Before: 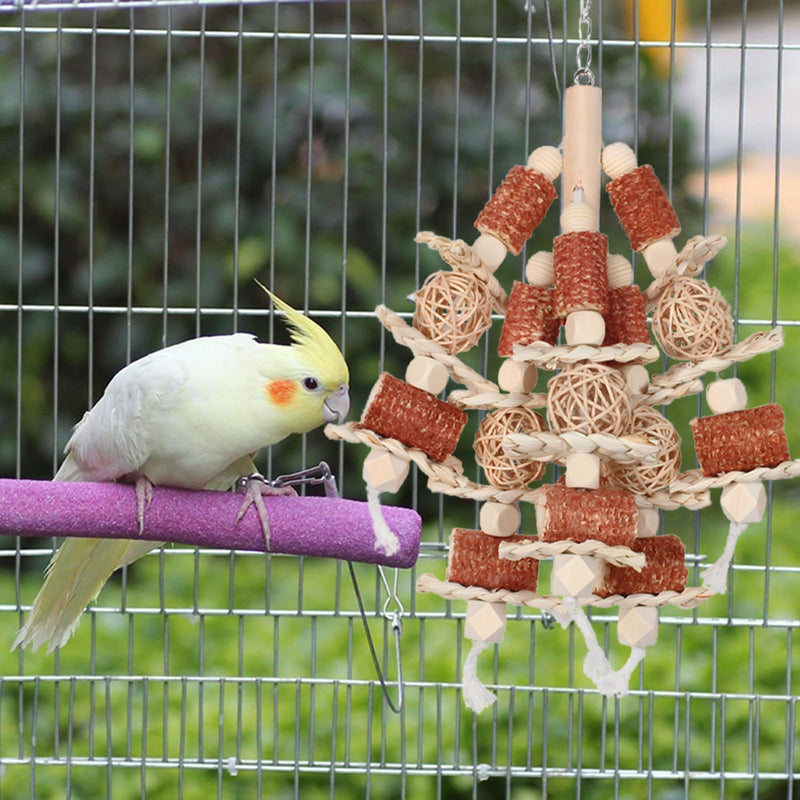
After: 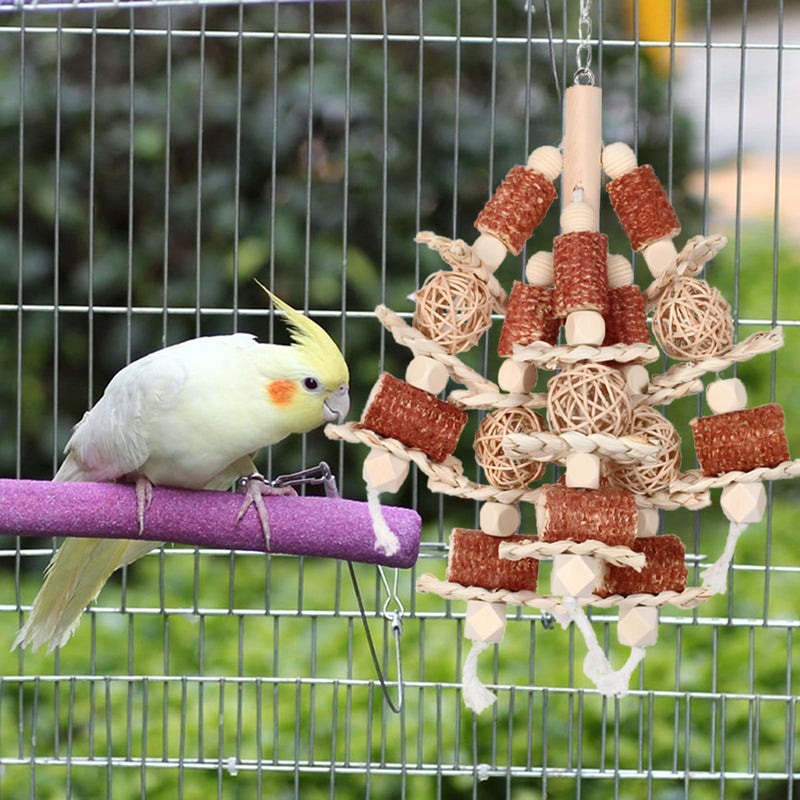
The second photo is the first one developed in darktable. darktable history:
local contrast: mode bilateral grid, contrast 20, coarseness 99, detail 150%, midtone range 0.2
